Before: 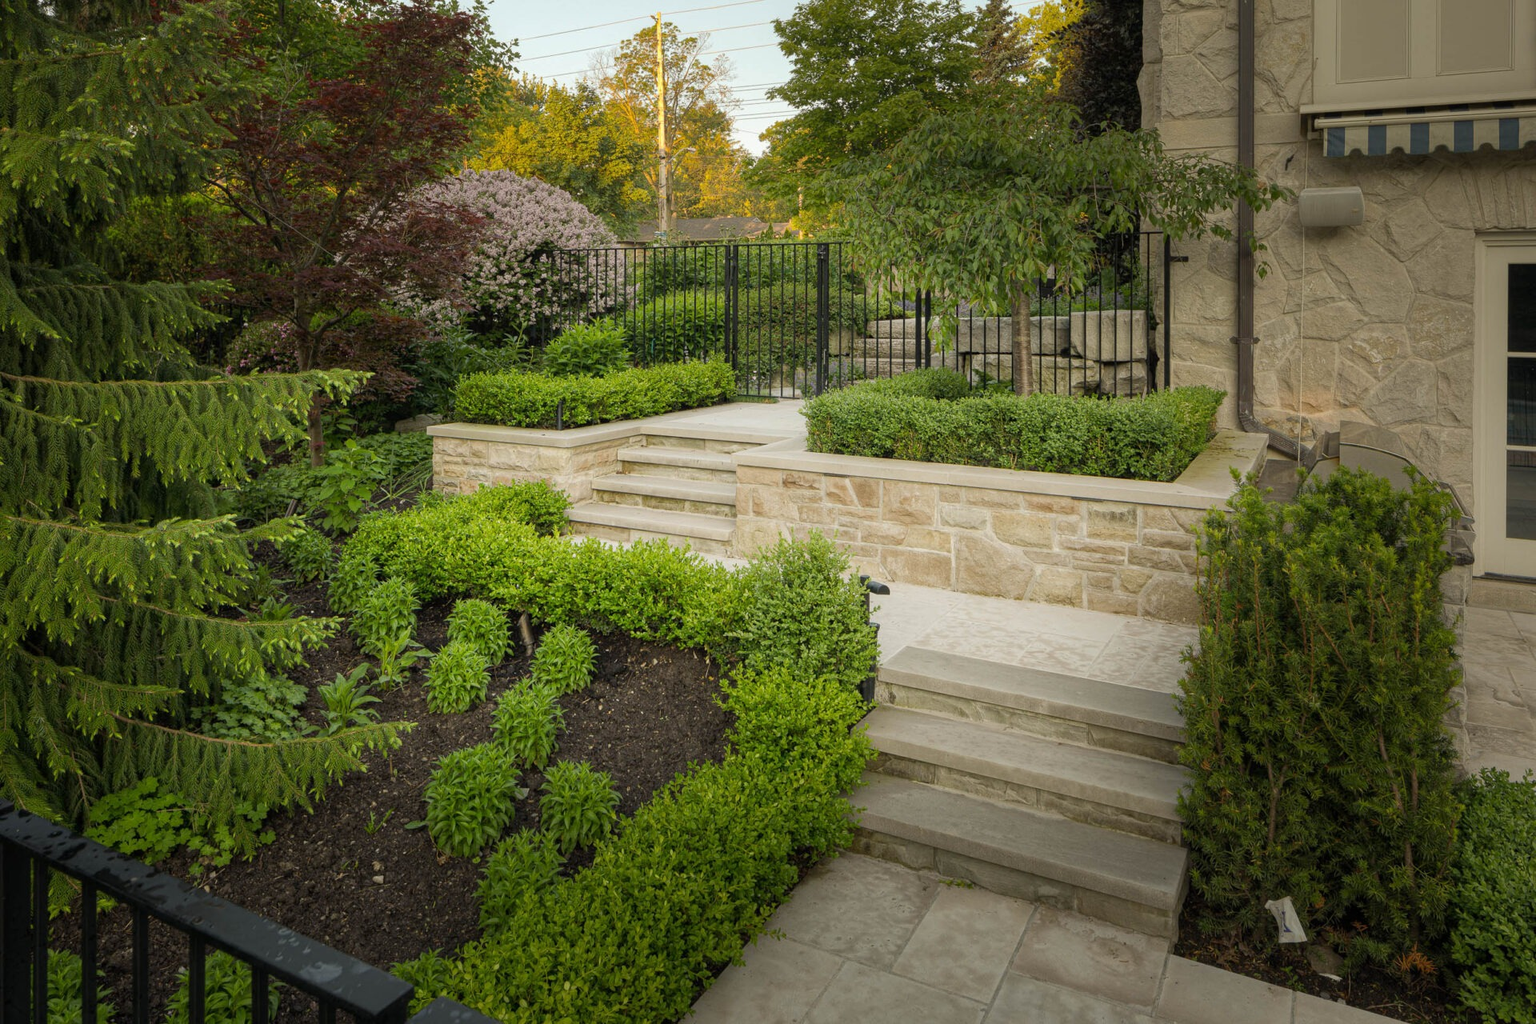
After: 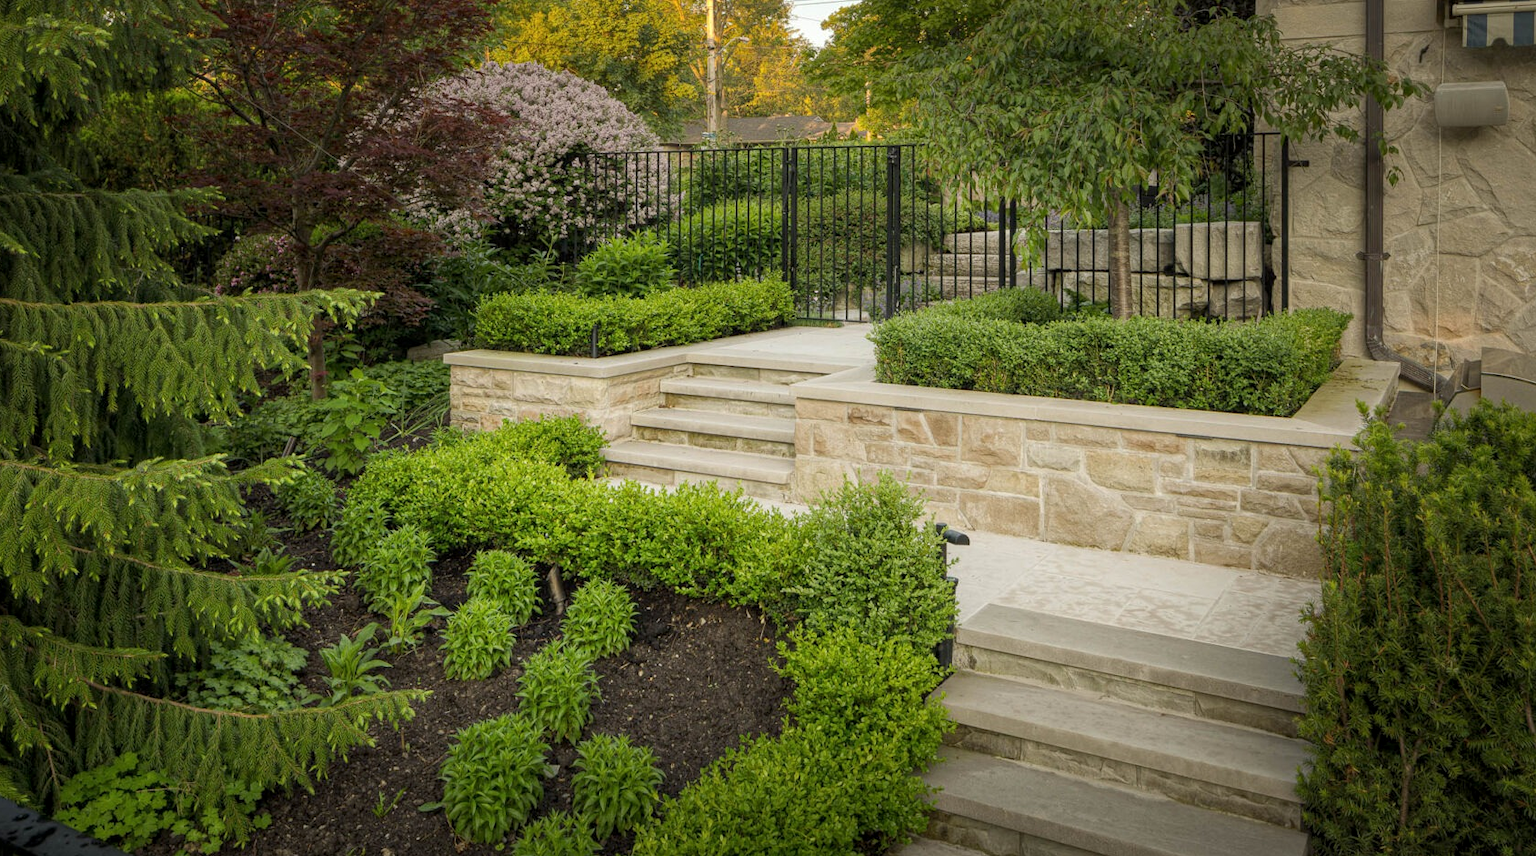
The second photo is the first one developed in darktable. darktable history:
crop and rotate: left 2.425%, top 11.305%, right 9.6%, bottom 15.08%
local contrast: highlights 100%, shadows 100%, detail 120%, midtone range 0.2
